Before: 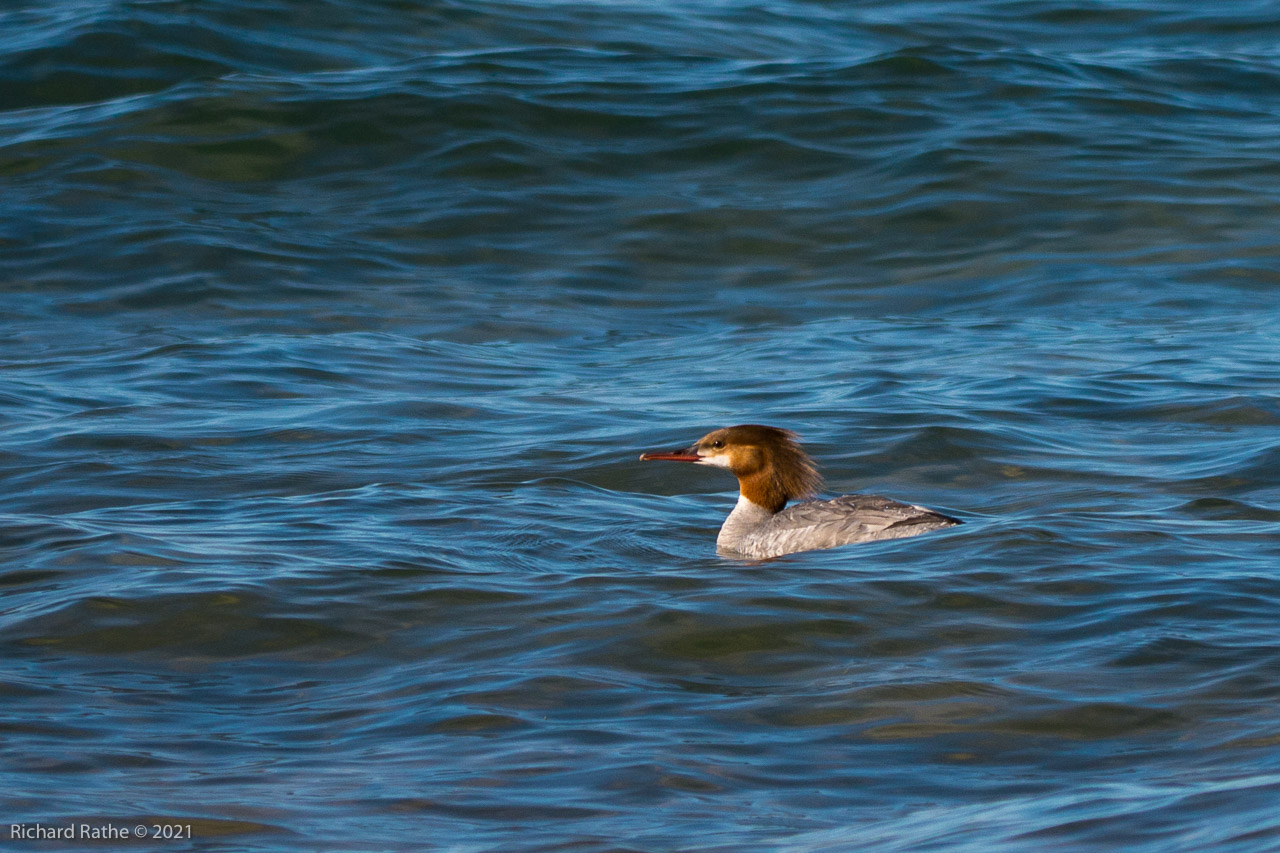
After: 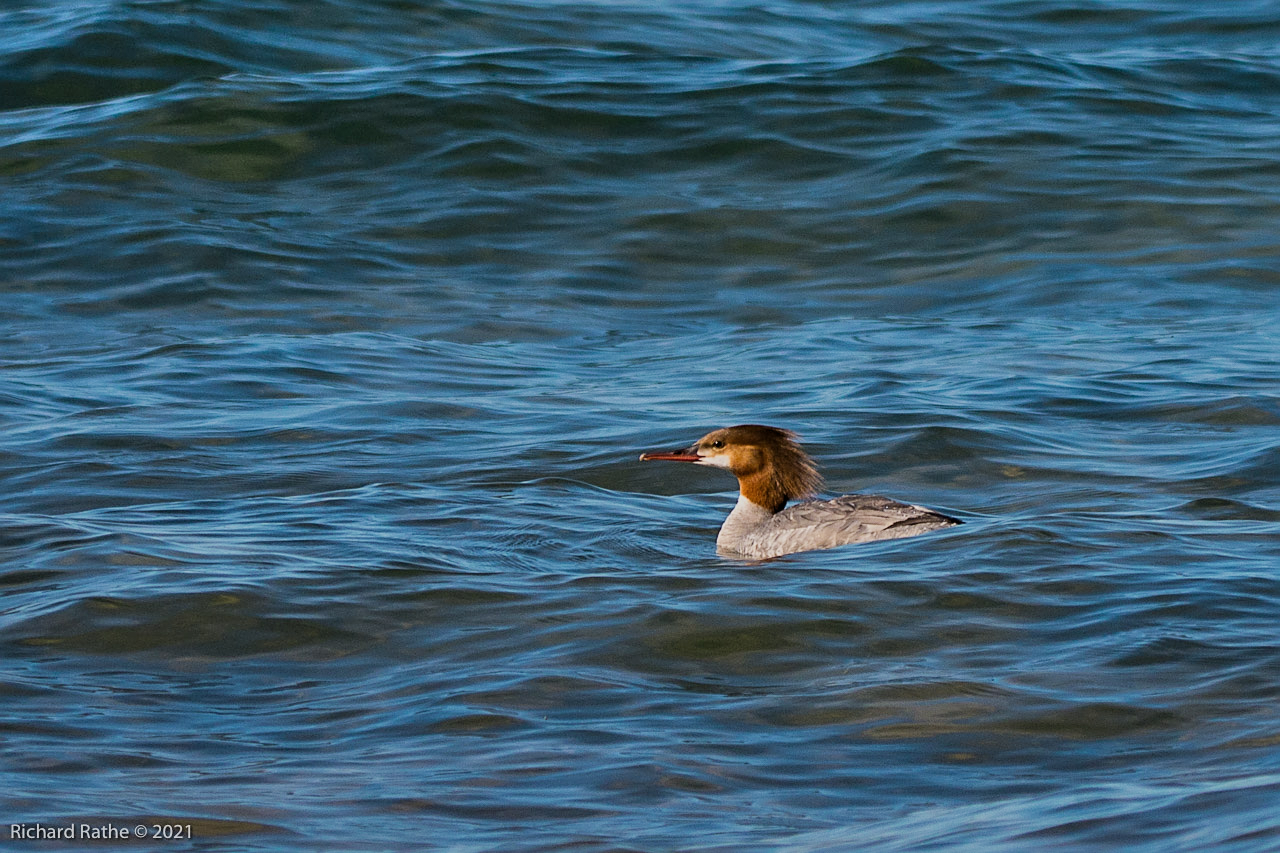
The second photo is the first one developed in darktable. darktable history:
sharpen: on, module defaults
shadows and highlights: white point adjustment 0.164, highlights -69.95, shadows color adjustment 97.68%, soften with gaussian
filmic rgb: black relative exposure -16 EV, white relative exposure 4.95 EV, hardness 6.24
